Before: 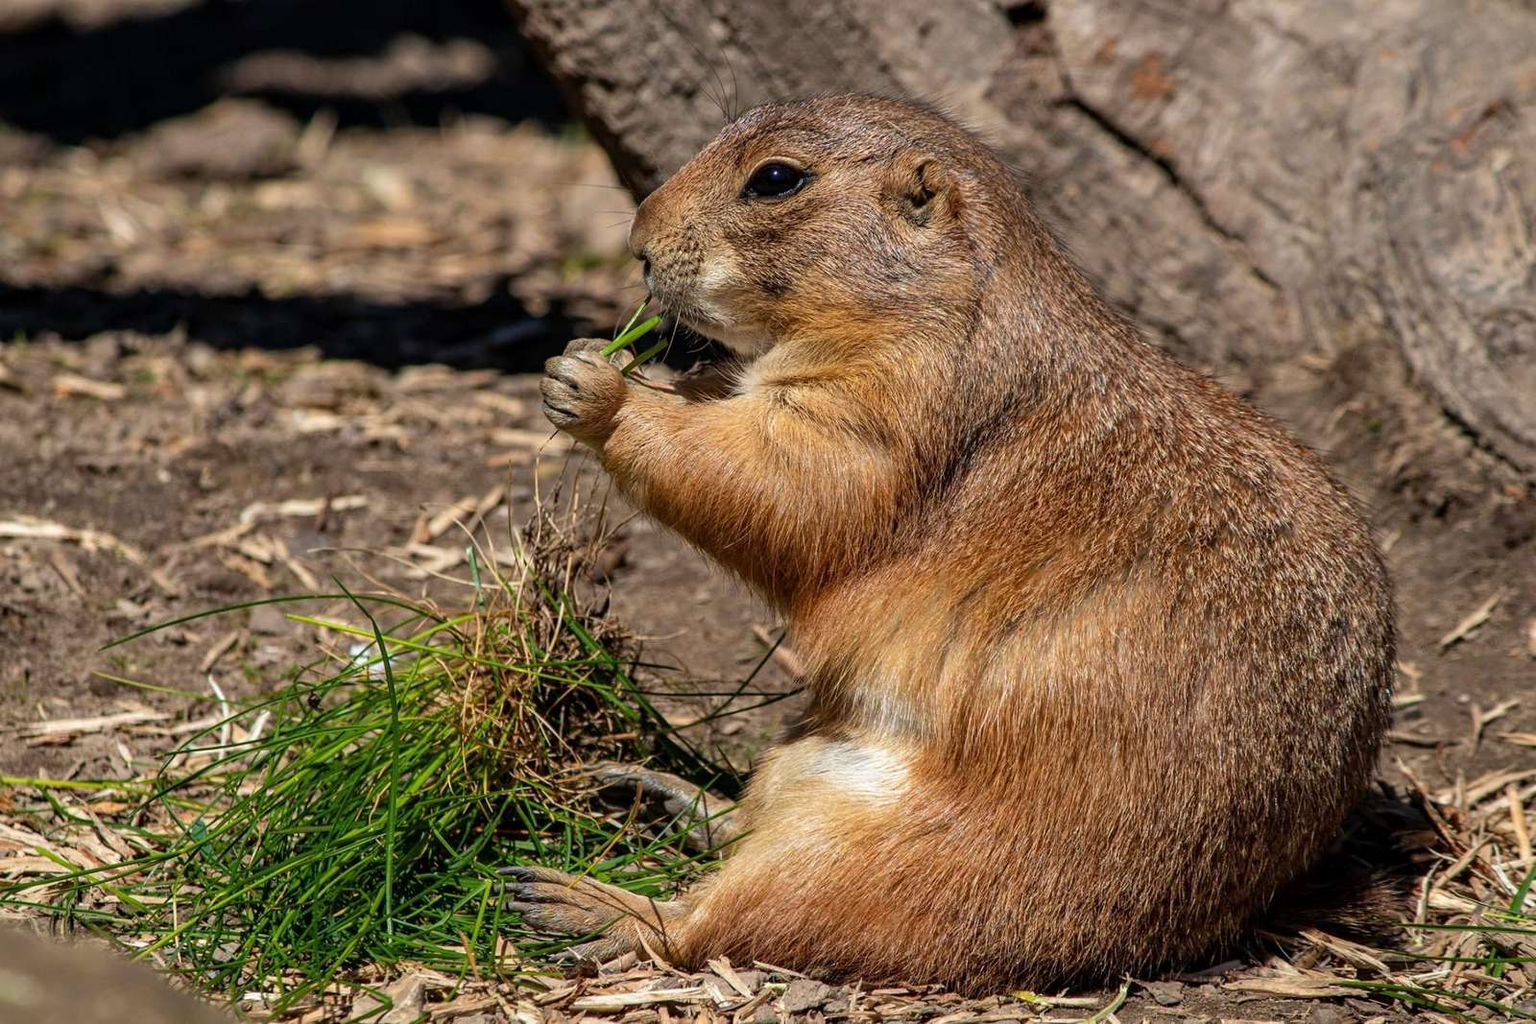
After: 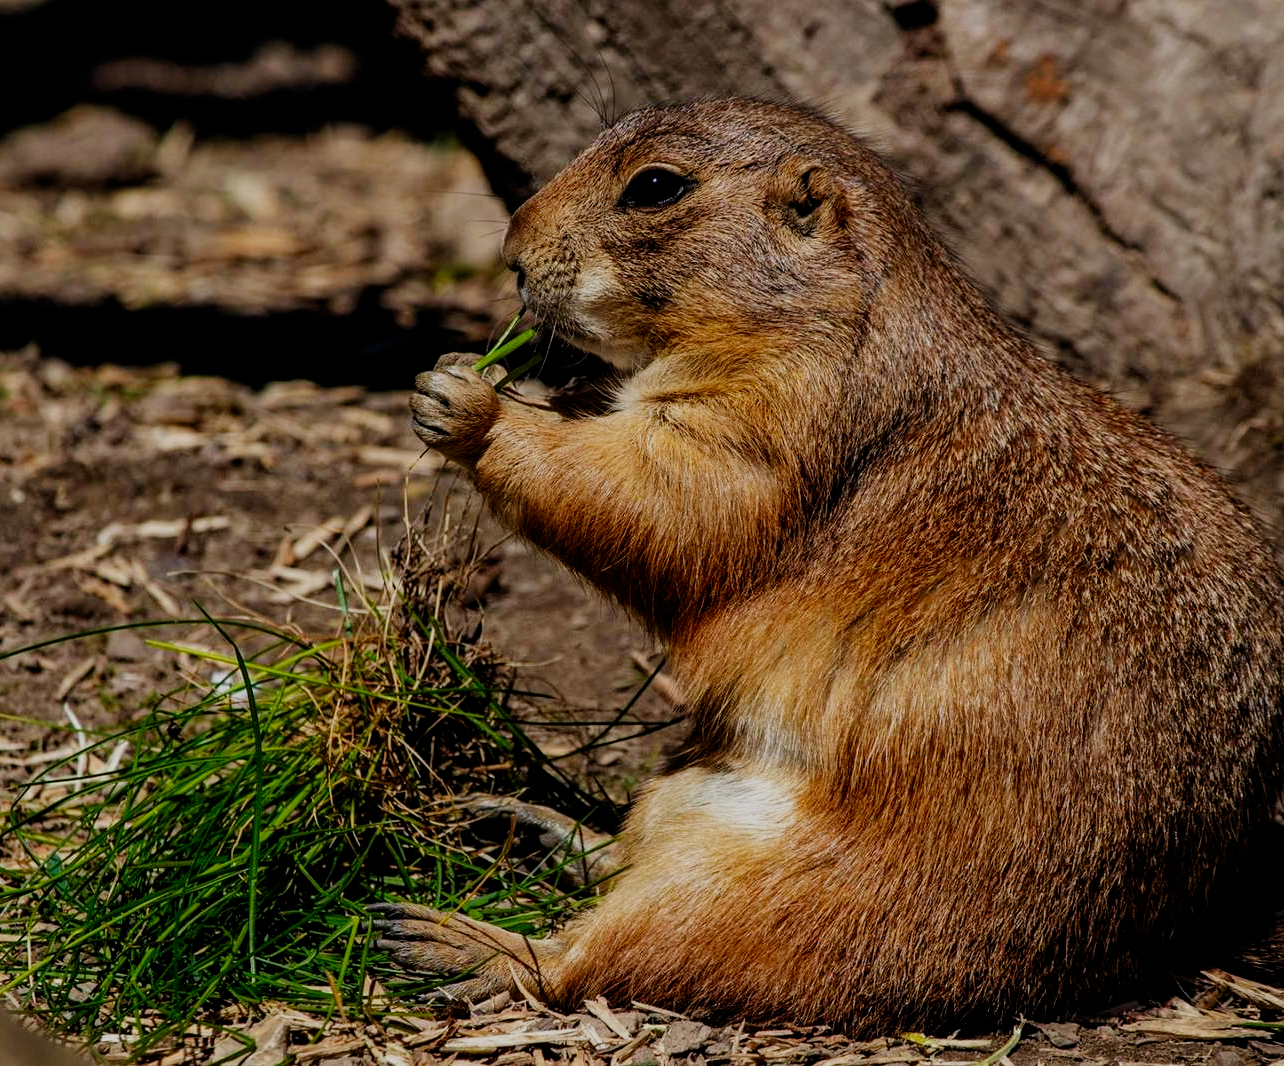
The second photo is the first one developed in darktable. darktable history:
filmic rgb: black relative exposure -7.5 EV, white relative exposure 5 EV, hardness 3.33, contrast 1.297, add noise in highlights 0.001, preserve chrominance no, color science v3 (2019), use custom middle-gray values true, contrast in highlights soft
exposure: exposure -0.571 EV, compensate exposure bias true, compensate highlight preservation false
crop and rotate: left 9.575%, right 10.132%
